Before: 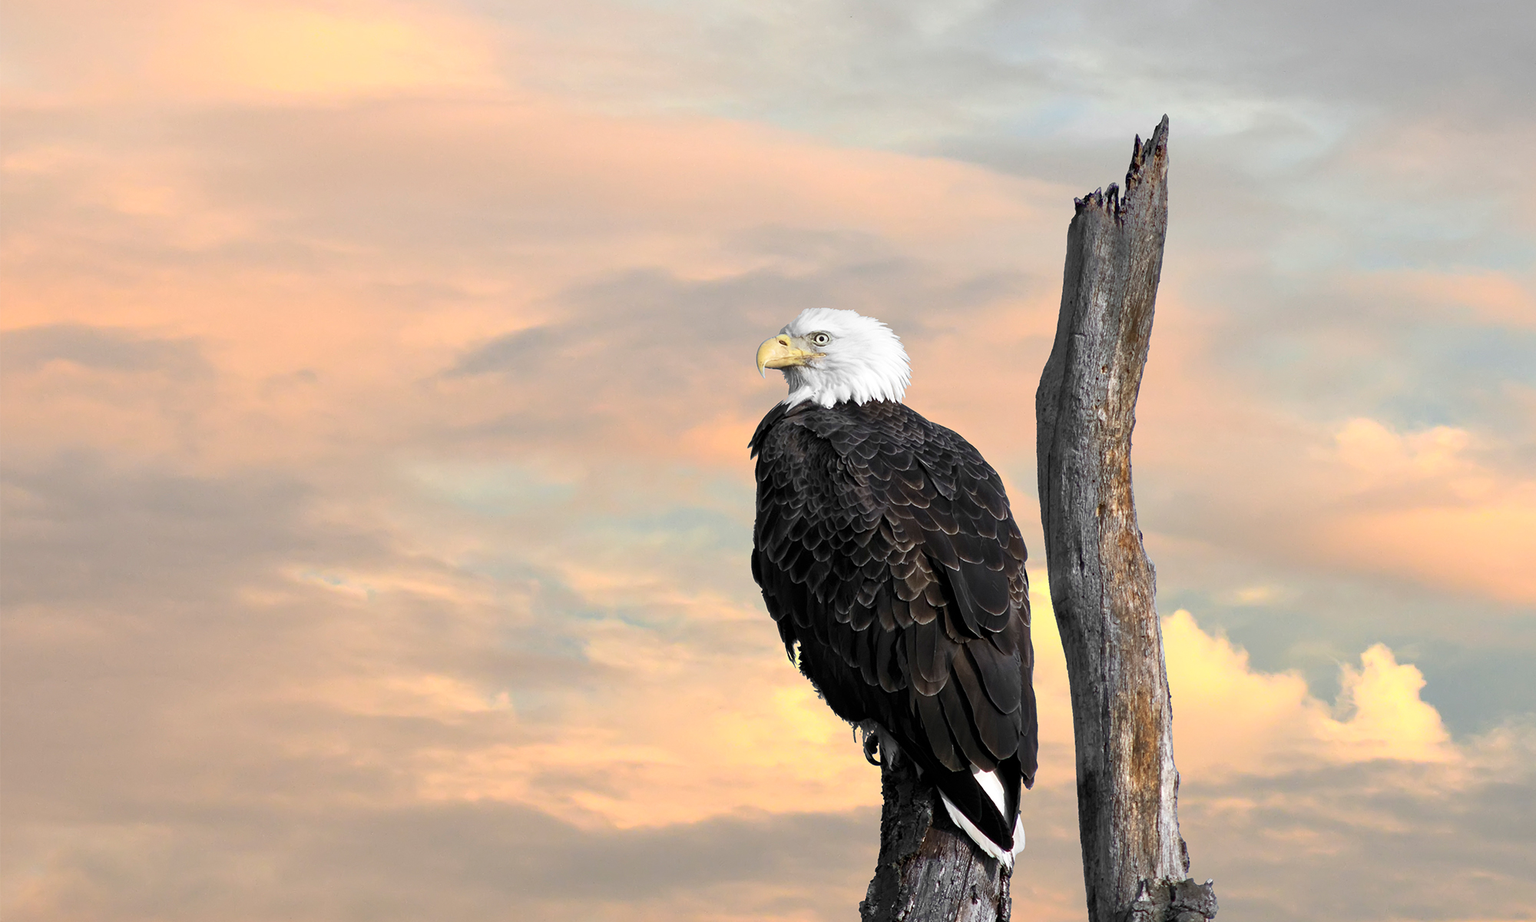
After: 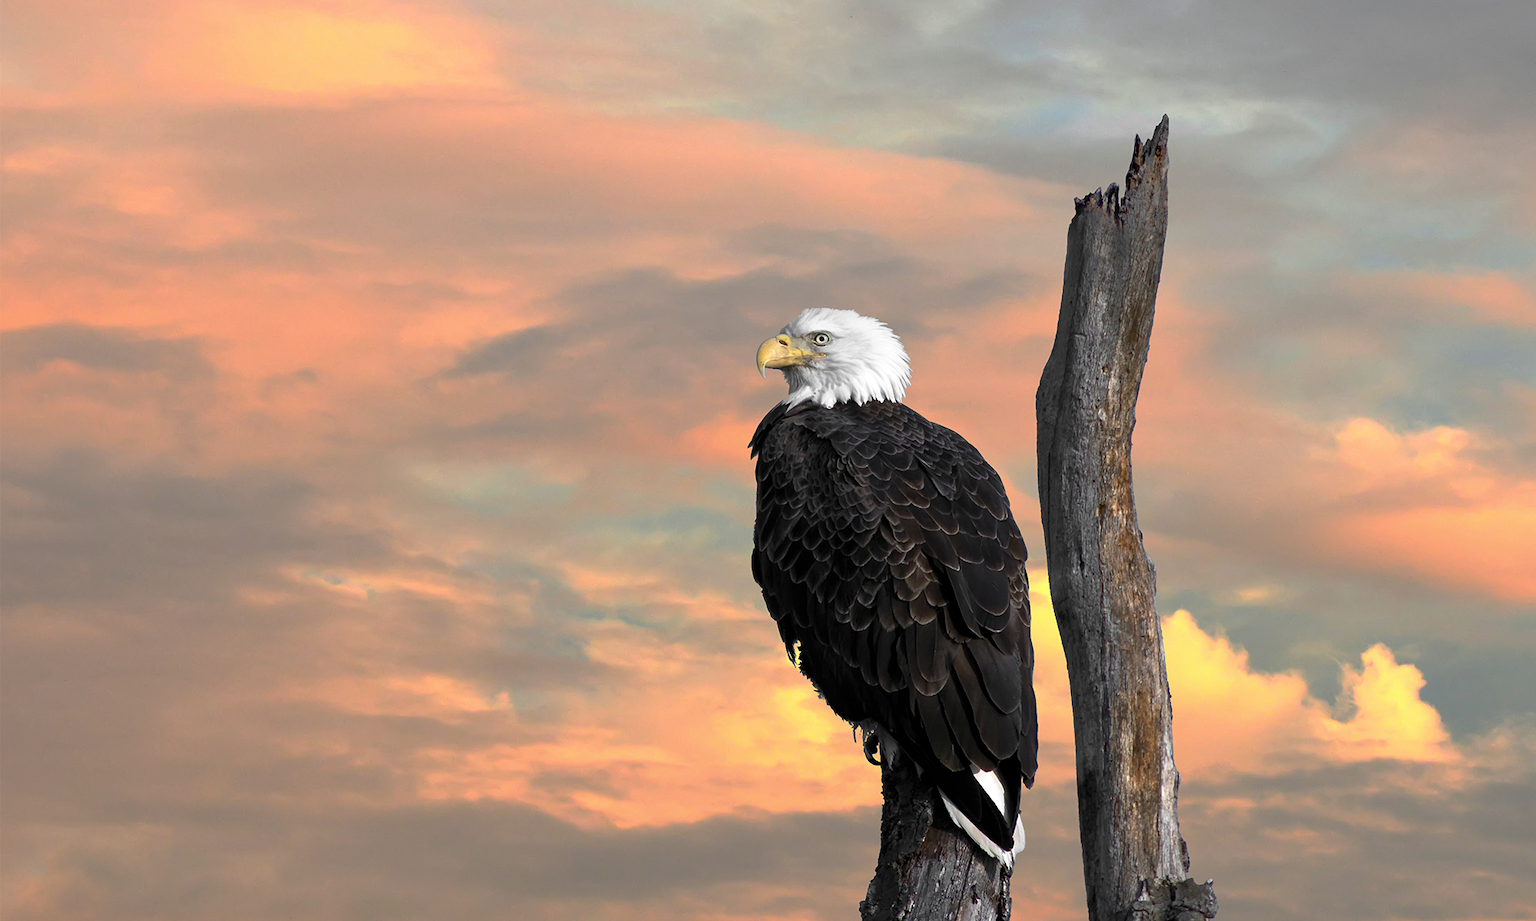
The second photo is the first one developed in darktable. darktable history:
base curve: curves: ch0 [(0, 0) (0.595, 0.418) (1, 1)], preserve colors none
